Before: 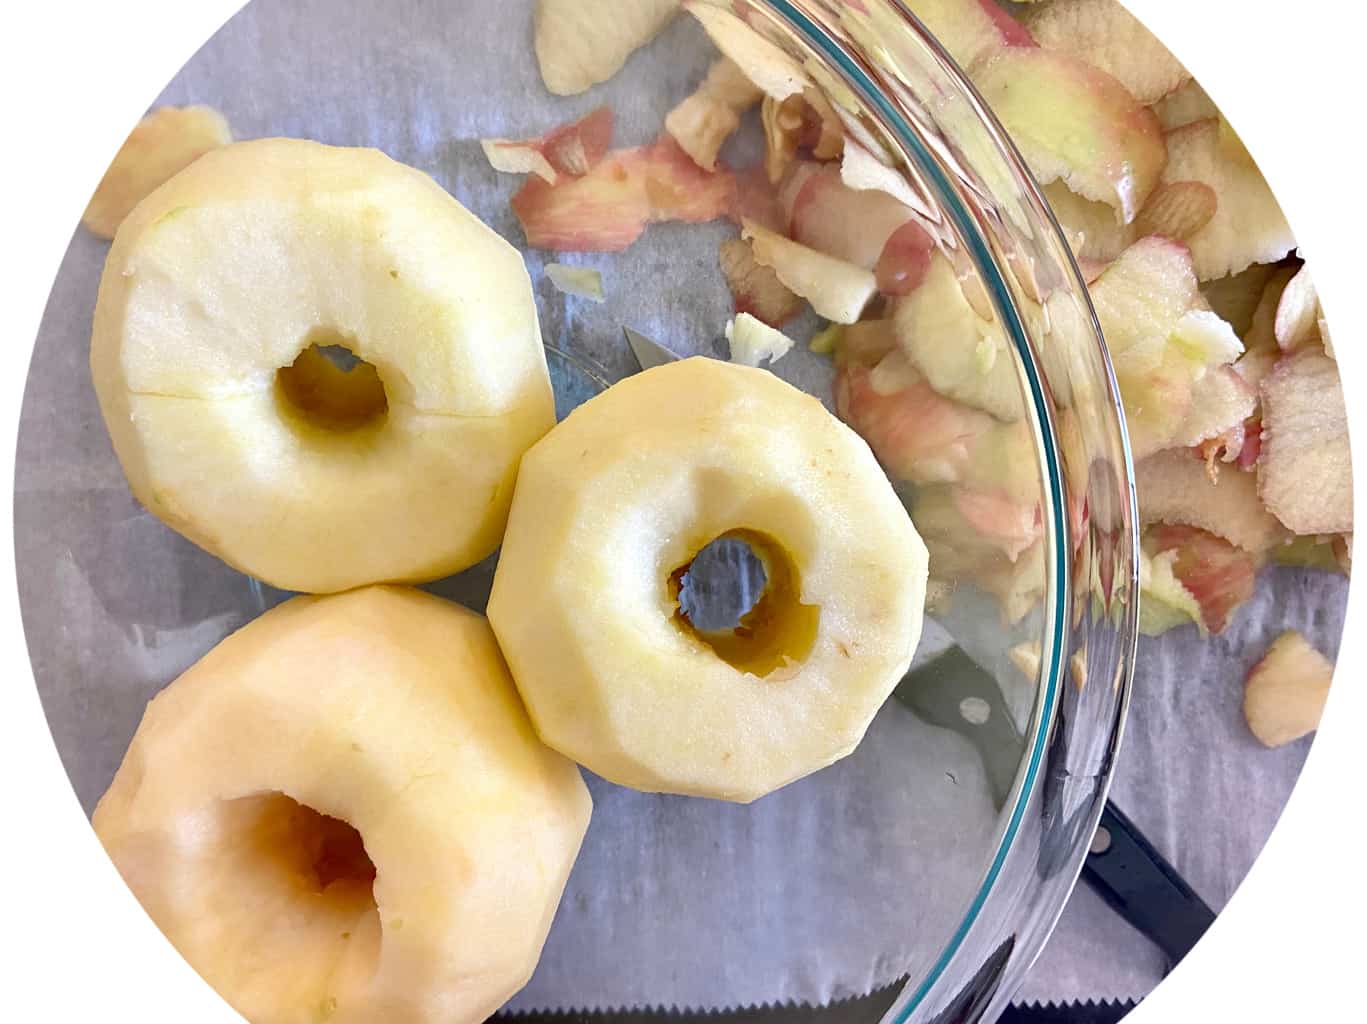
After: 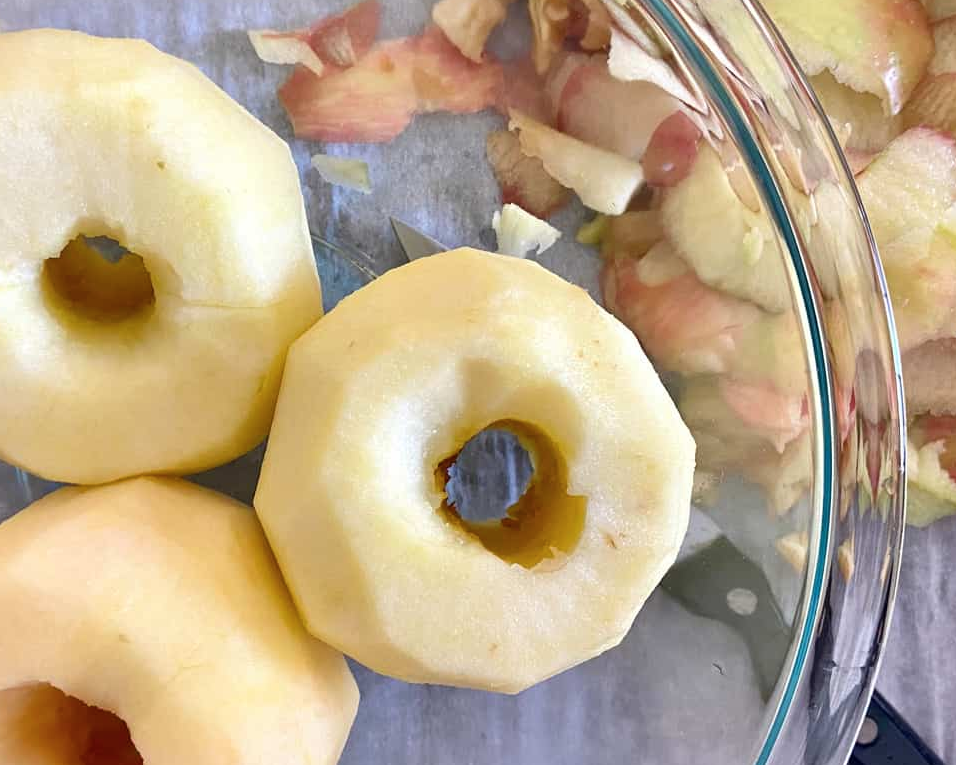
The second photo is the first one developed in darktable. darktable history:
crop and rotate: left 17.046%, top 10.659%, right 12.989%, bottom 14.553%
color balance rgb: perceptual saturation grading › global saturation -1%
